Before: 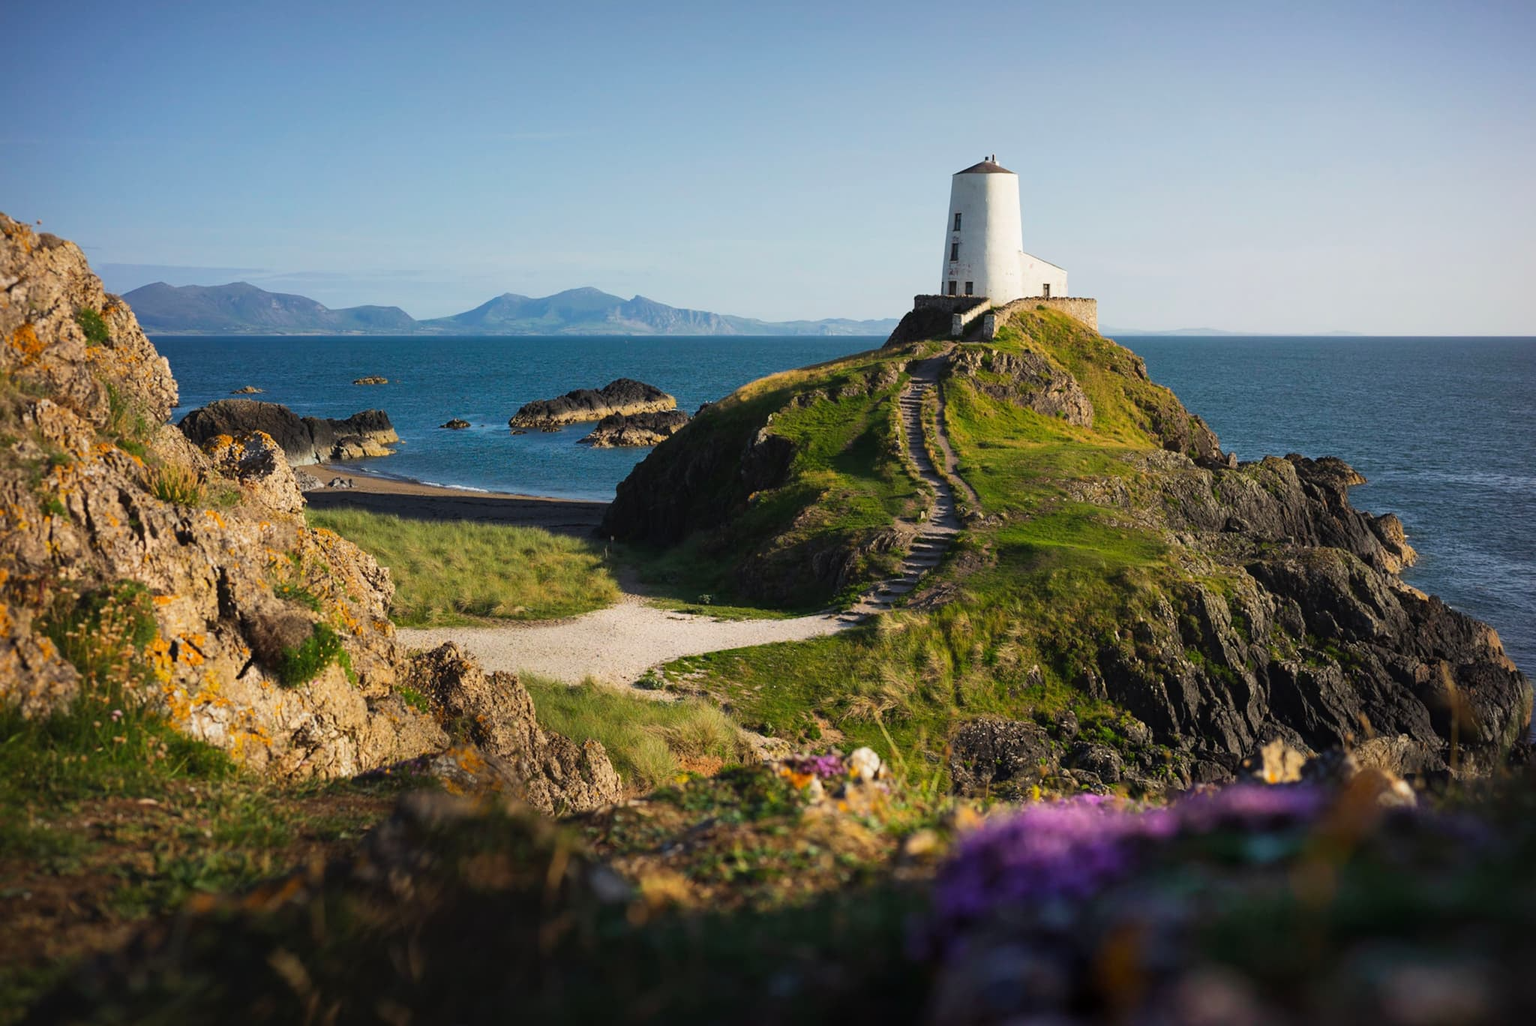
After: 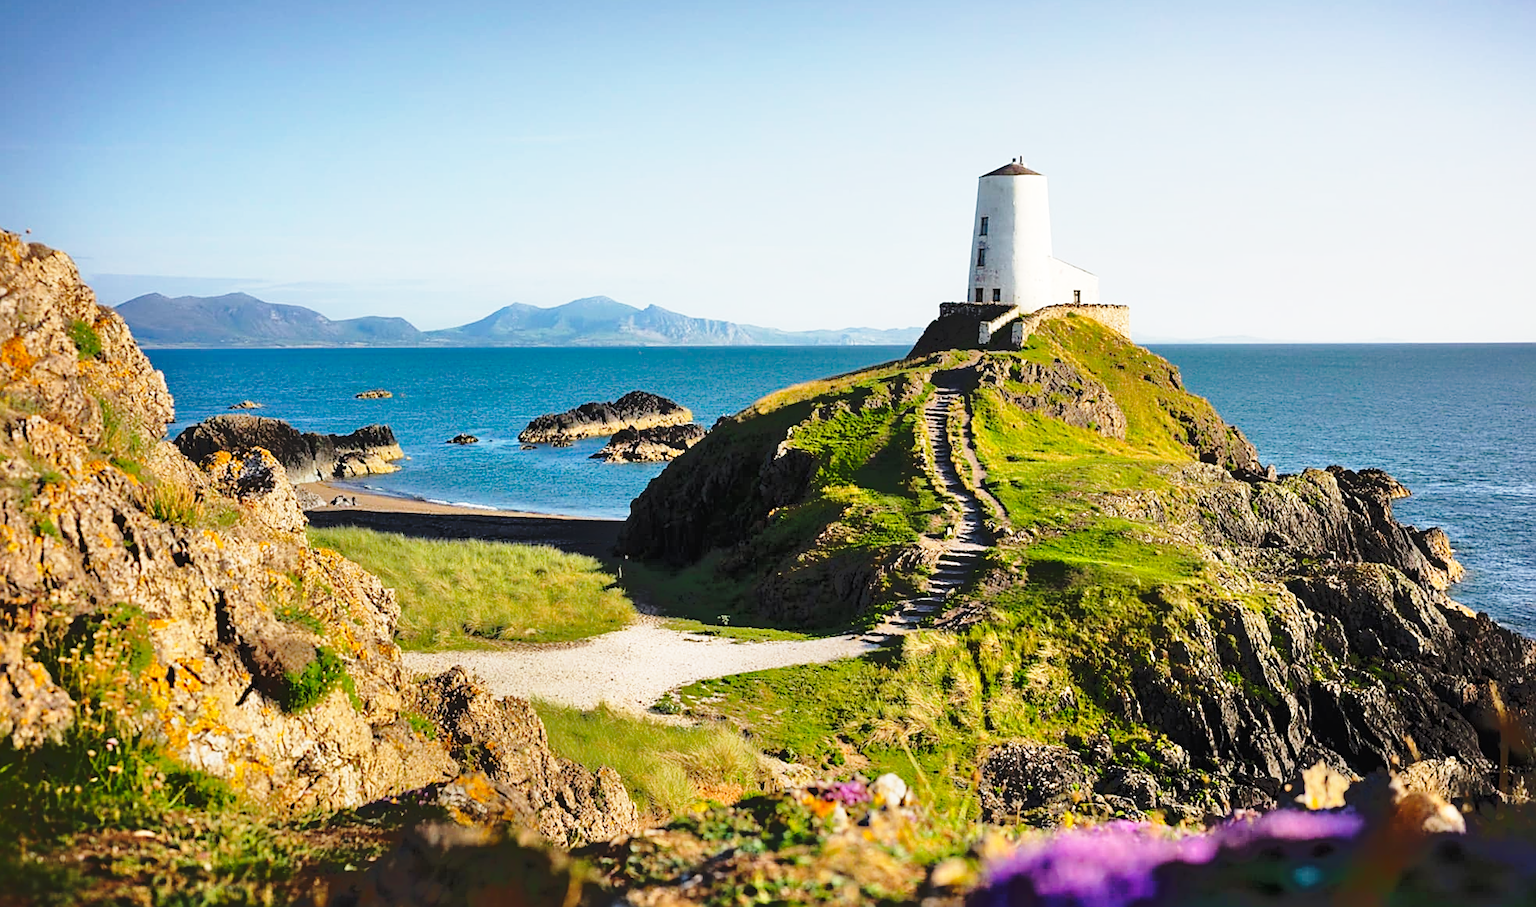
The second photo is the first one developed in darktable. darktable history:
crop and rotate: angle 0.291°, left 0.356%, right 2.79%, bottom 14.283%
sharpen: on, module defaults
base curve: curves: ch0 [(0, 0) (0.028, 0.03) (0.121, 0.232) (0.46, 0.748) (0.859, 0.968) (1, 1)], preserve colors none
exposure: exposure -0.014 EV, compensate exposure bias true, compensate highlight preservation false
tone equalizer: -7 EV -0.606 EV, -6 EV 1.04 EV, -5 EV -0.45 EV, -4 EV 0.452 EV, -3 EV 0.425 EV, -2 EV 0.179 EV, -1 EV -0.132 EV, +0 EV -0.381 EV, mask exposure compensation -0.509 EV
tone curve: curves: ch0 [(0, 0) (0.003, 0.014) (0.011, 0.019) (0.025, 0.029) (0.044, 0.047) (0.069, 0.071) (0.1, 0.101) (0.136, 0.131) (0.177, 0.166) (0.224, 0.212) (0.277, 0.263) (0.335, 0.32) (0.399, 0.387) (0.468, 0.459) (0.543, 0.541) (0.623, 0.626) (0.709, 0.717) (0.801, 0.813) (0.898, 0.909) (1, 1)], preserve colors none
